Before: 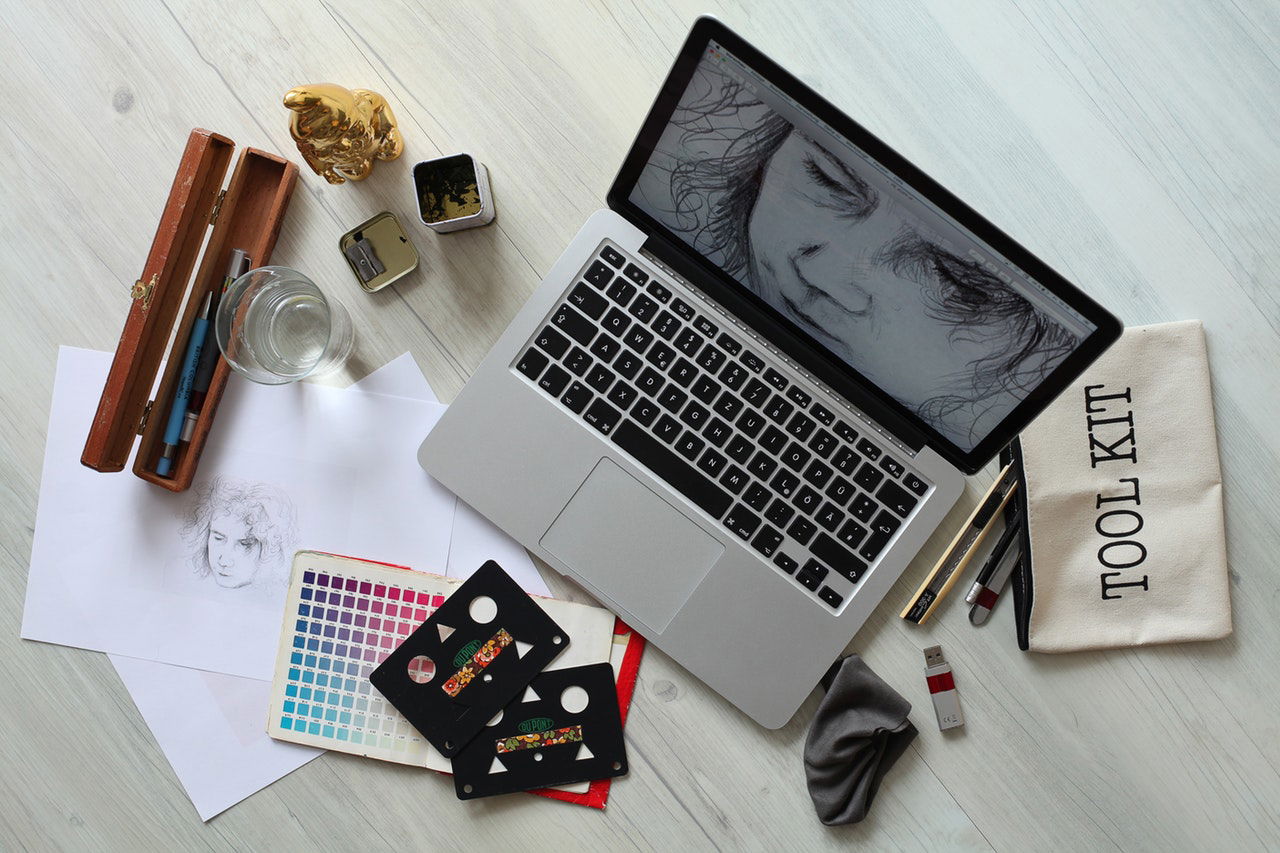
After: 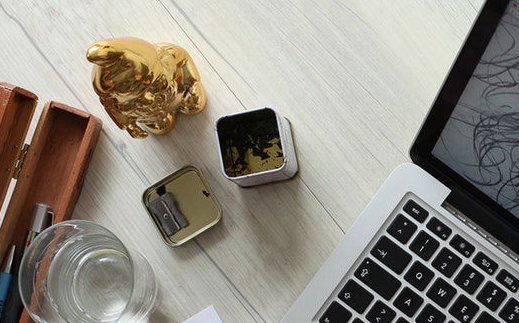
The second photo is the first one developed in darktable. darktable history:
crop: left 15.452%, top 5.459%, right 43.956%, bottom 56.62%
contrast brightness saturation: contrast 0.05
